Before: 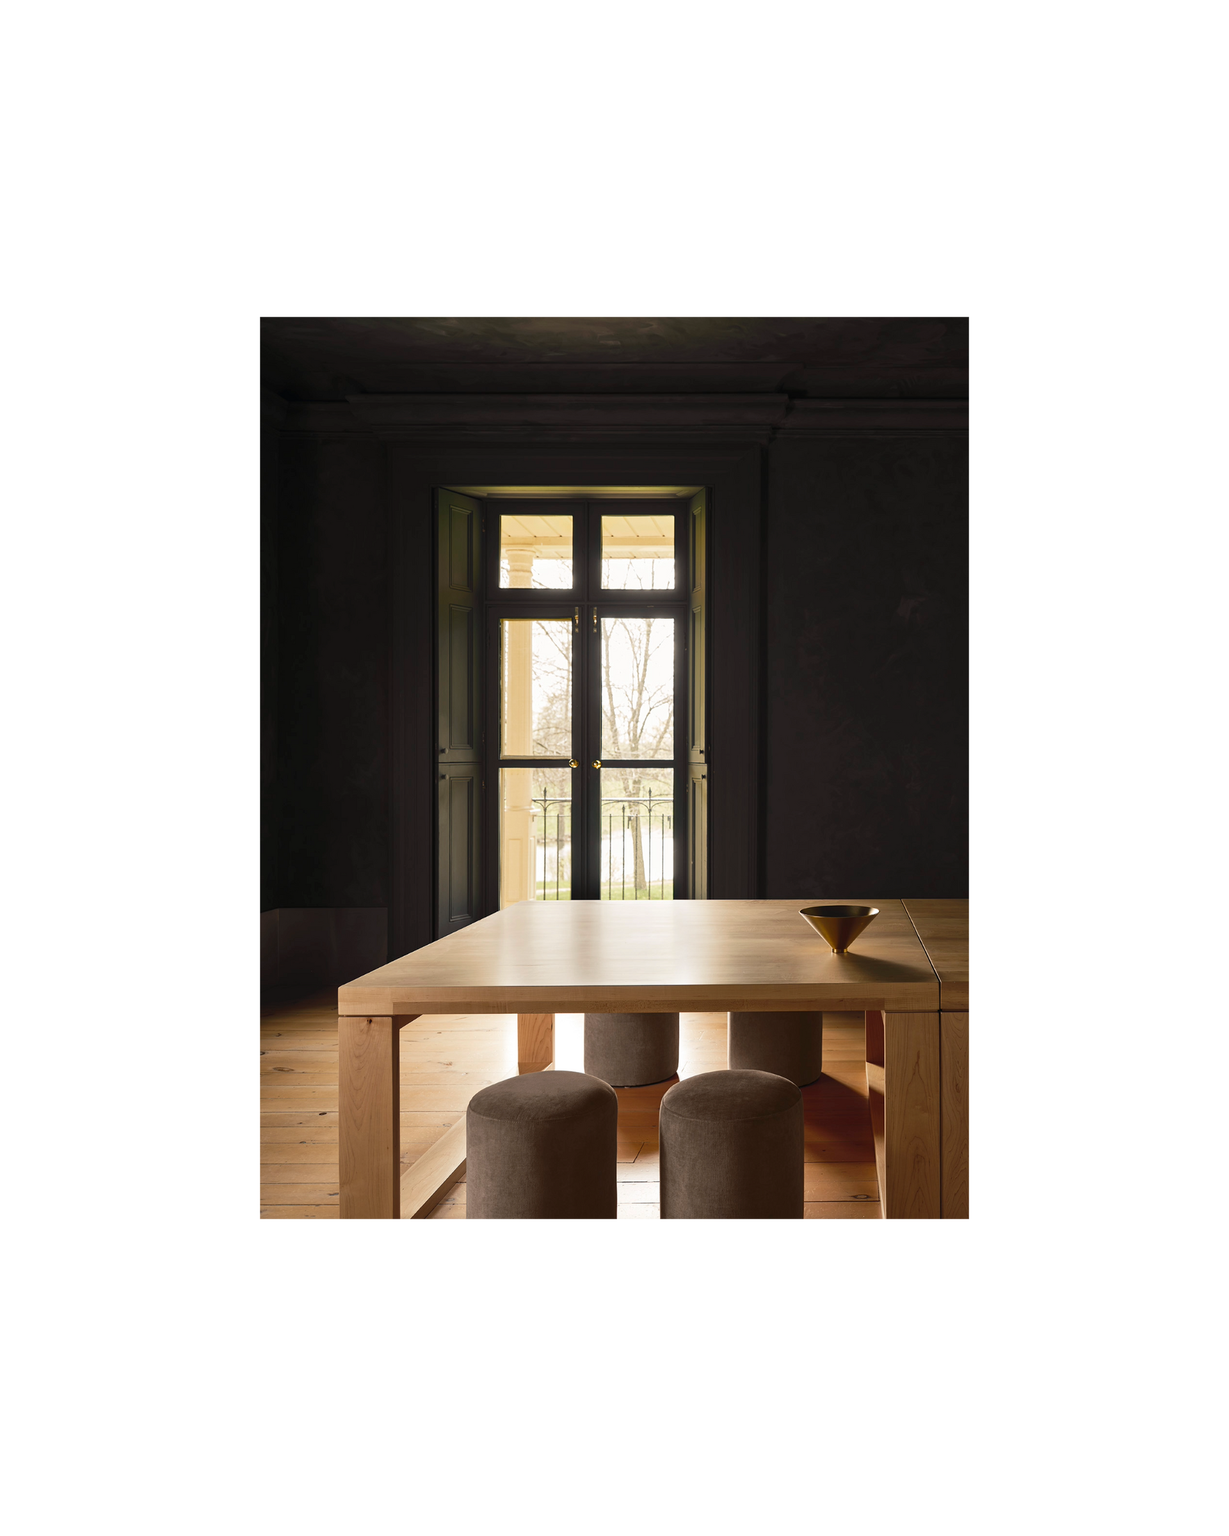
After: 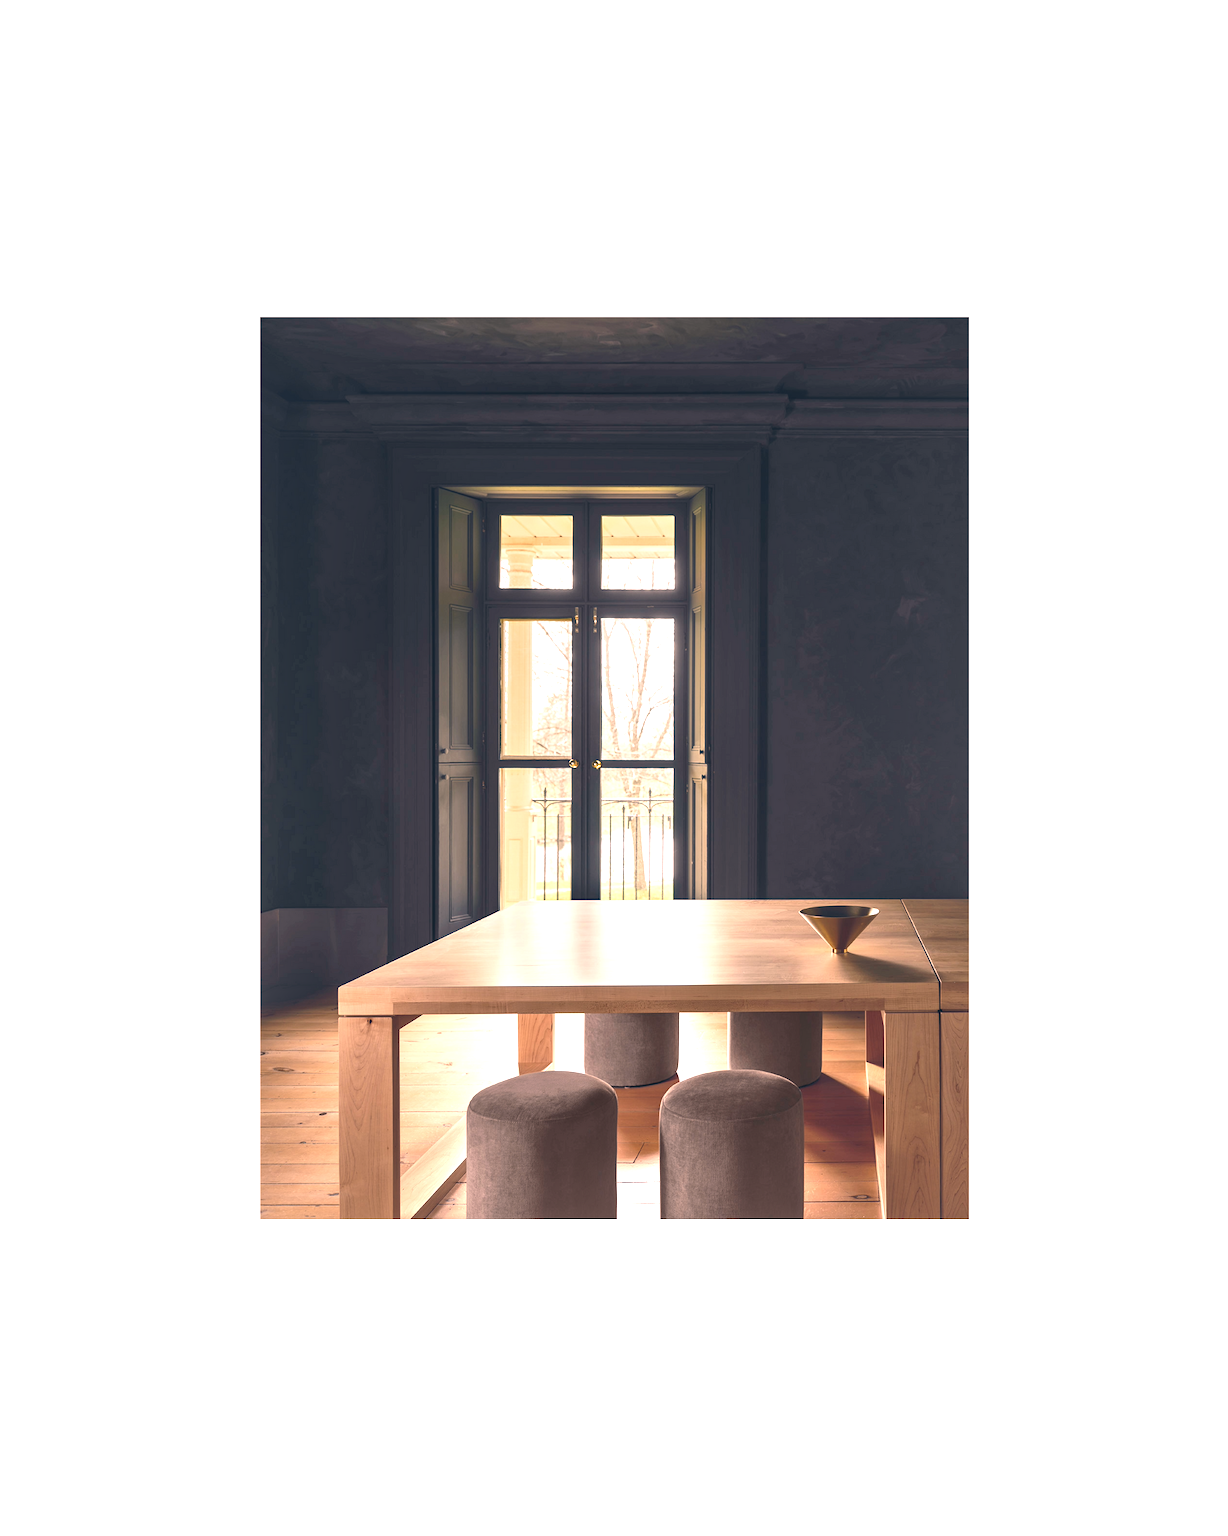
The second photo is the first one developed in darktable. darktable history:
graduated density: on, module defaults
color correction: highlights a* 14.46, highlights b* 5.85, shadows a* -5.53, shadows b* -15.24, saturation 0.85
local contrast: detail 115%
exposure: exposure 0.999 EV, compensate highlight preservation false
